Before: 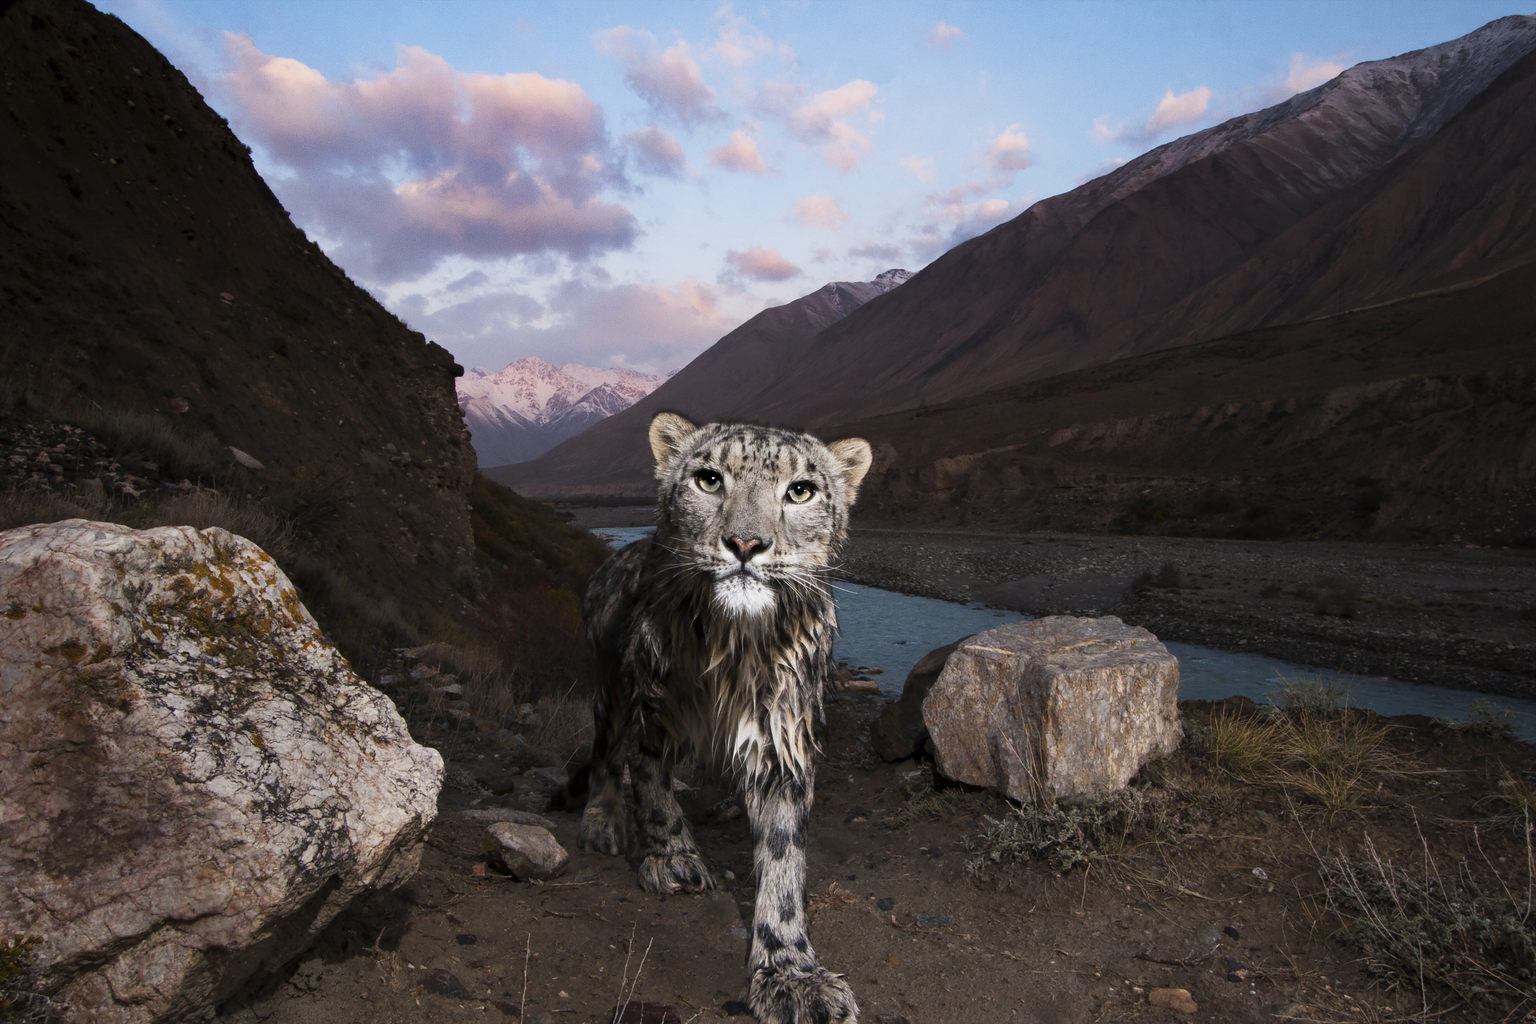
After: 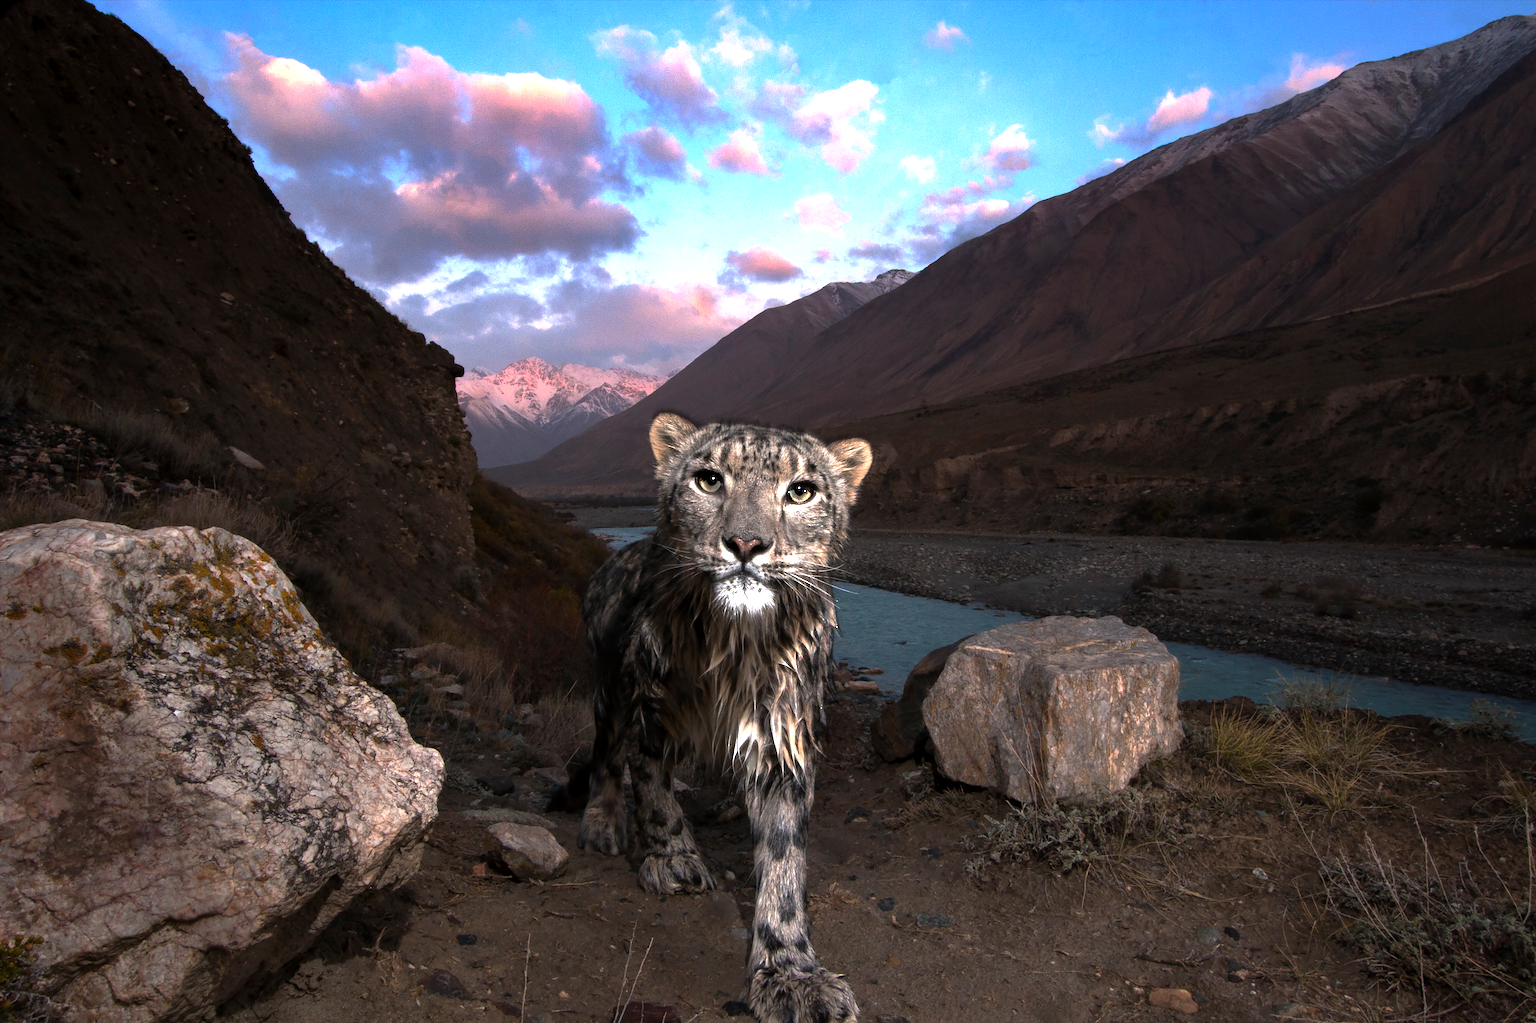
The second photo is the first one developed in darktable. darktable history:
base curve: curves: ch0 [(0, 0) (0.841, 0.609) (1, 1)], preserve colors none
exposure: exposure -0.013 EV, compensate exposure bias true, compensate highlight preservation false
